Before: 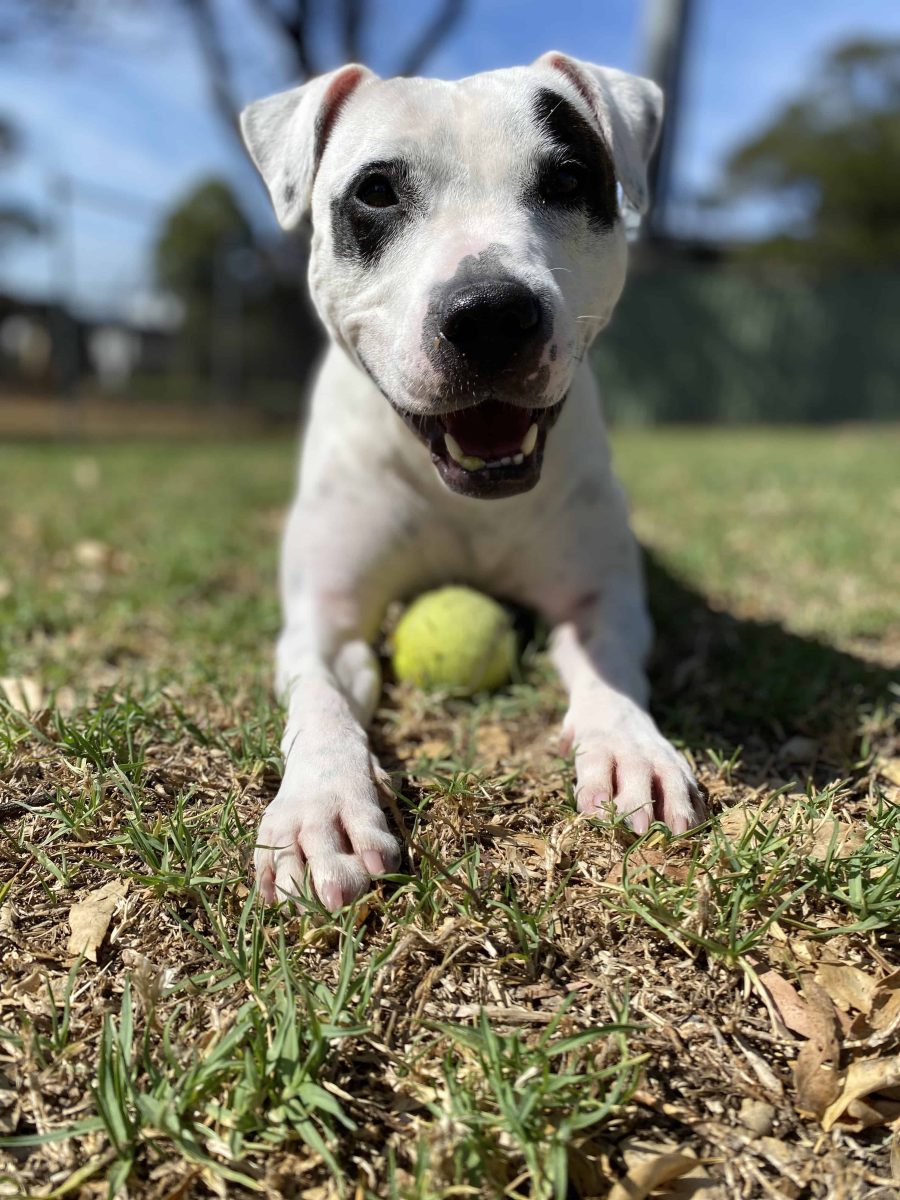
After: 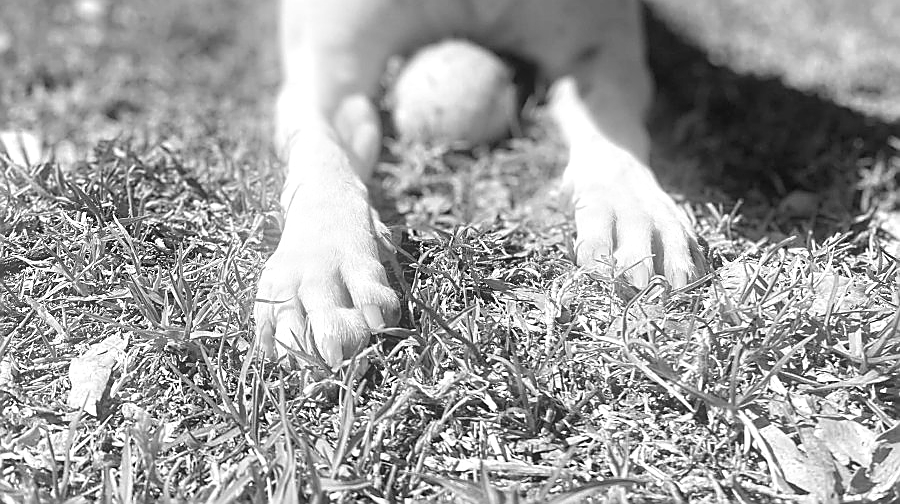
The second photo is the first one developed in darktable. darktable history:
tone equalizer: on, module defaults
exposure: exposure 0.64 EV, compensate highlight preservation false
bloom: size 9%, threshold 100%, strength 7%
sharpen: radius 1.4, amount 1.25, threshold 0.7
color correction: highlights a* -1.43, highlights b* 10.12, shadows a* 0.395, shadows b* 19.35
monochrome: a 73.58, b 64.21
crop: top 45.551%, bottom 12.262%
color zones: curves: ch0 [(0.068, 0.464) (0.25, 0.5) (0.48, 0.508) (0.75, 0.536) (0.886, 0.476) (0.967, 0.456)]; ch1 [(0.066, 0.456) (0.25, 0.5) (0.616, 0.508) (0.746, 0.56) (0.934, 0.444)]
